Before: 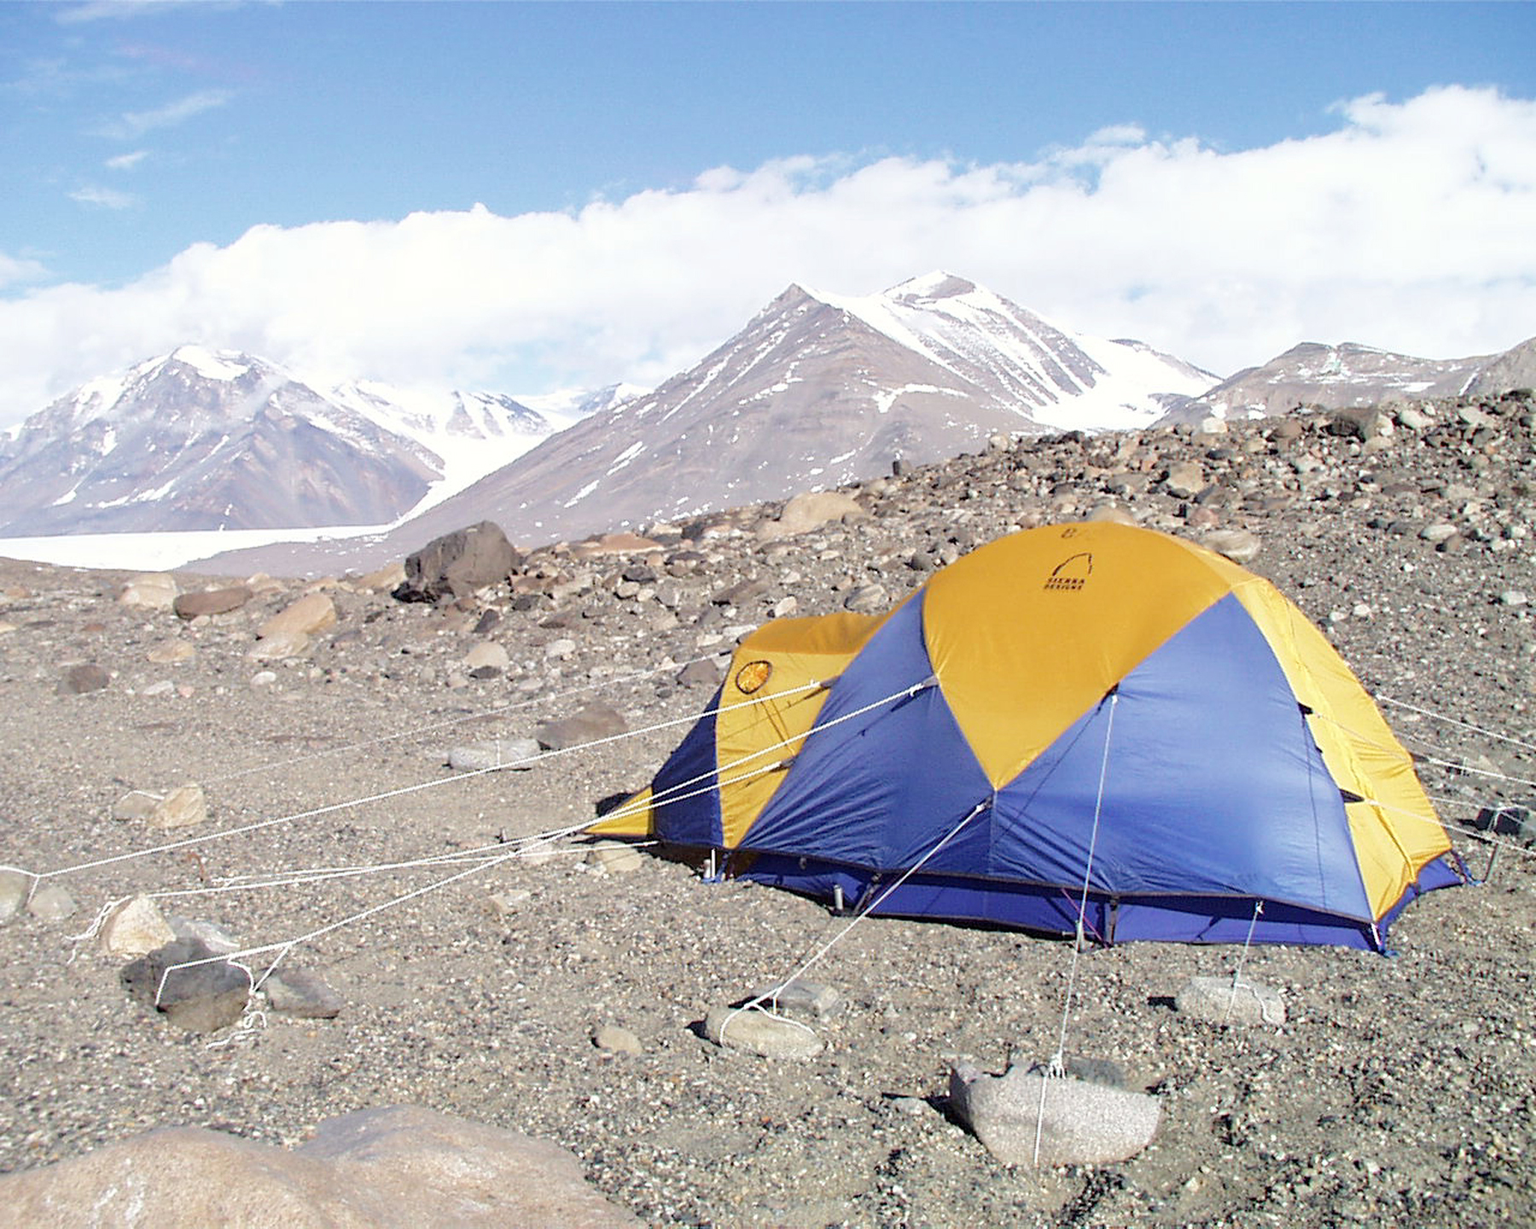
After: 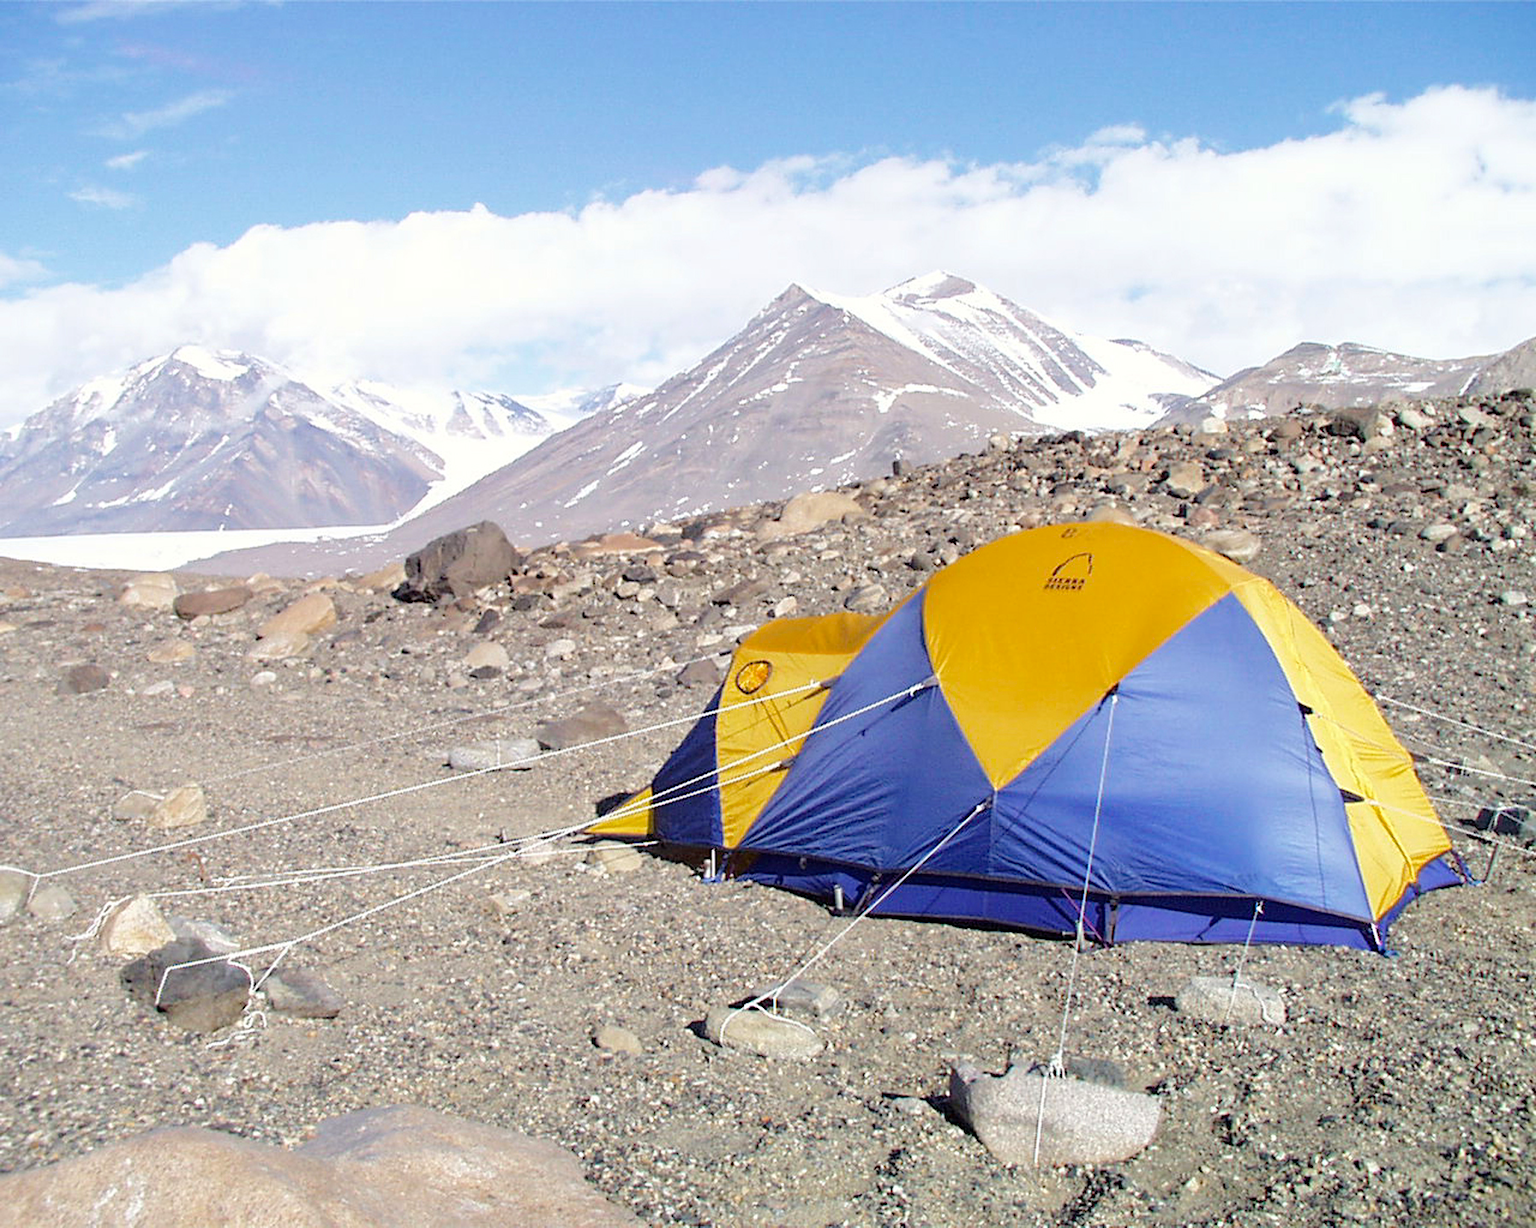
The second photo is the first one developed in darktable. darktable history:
color balance rgb: perceptual saturation grading › global saturation 19.989%
